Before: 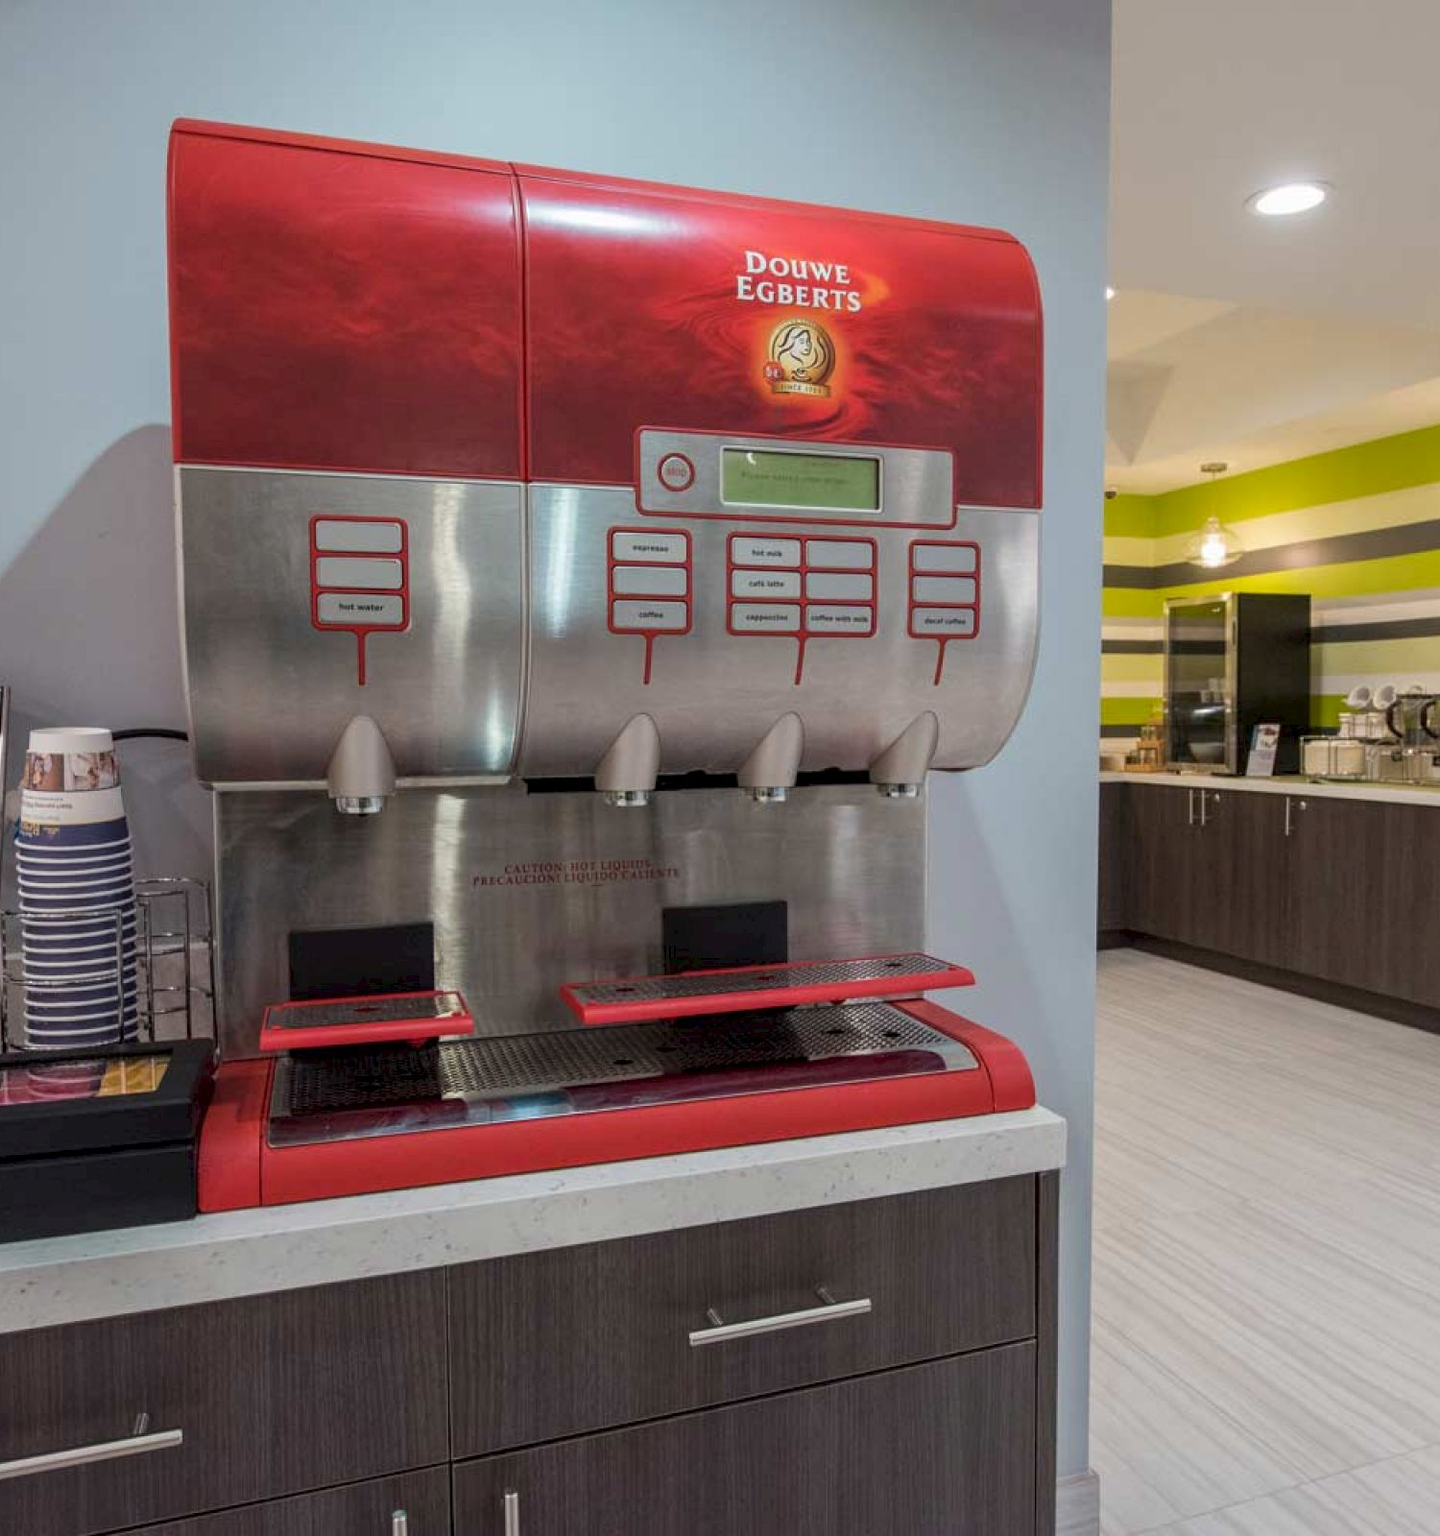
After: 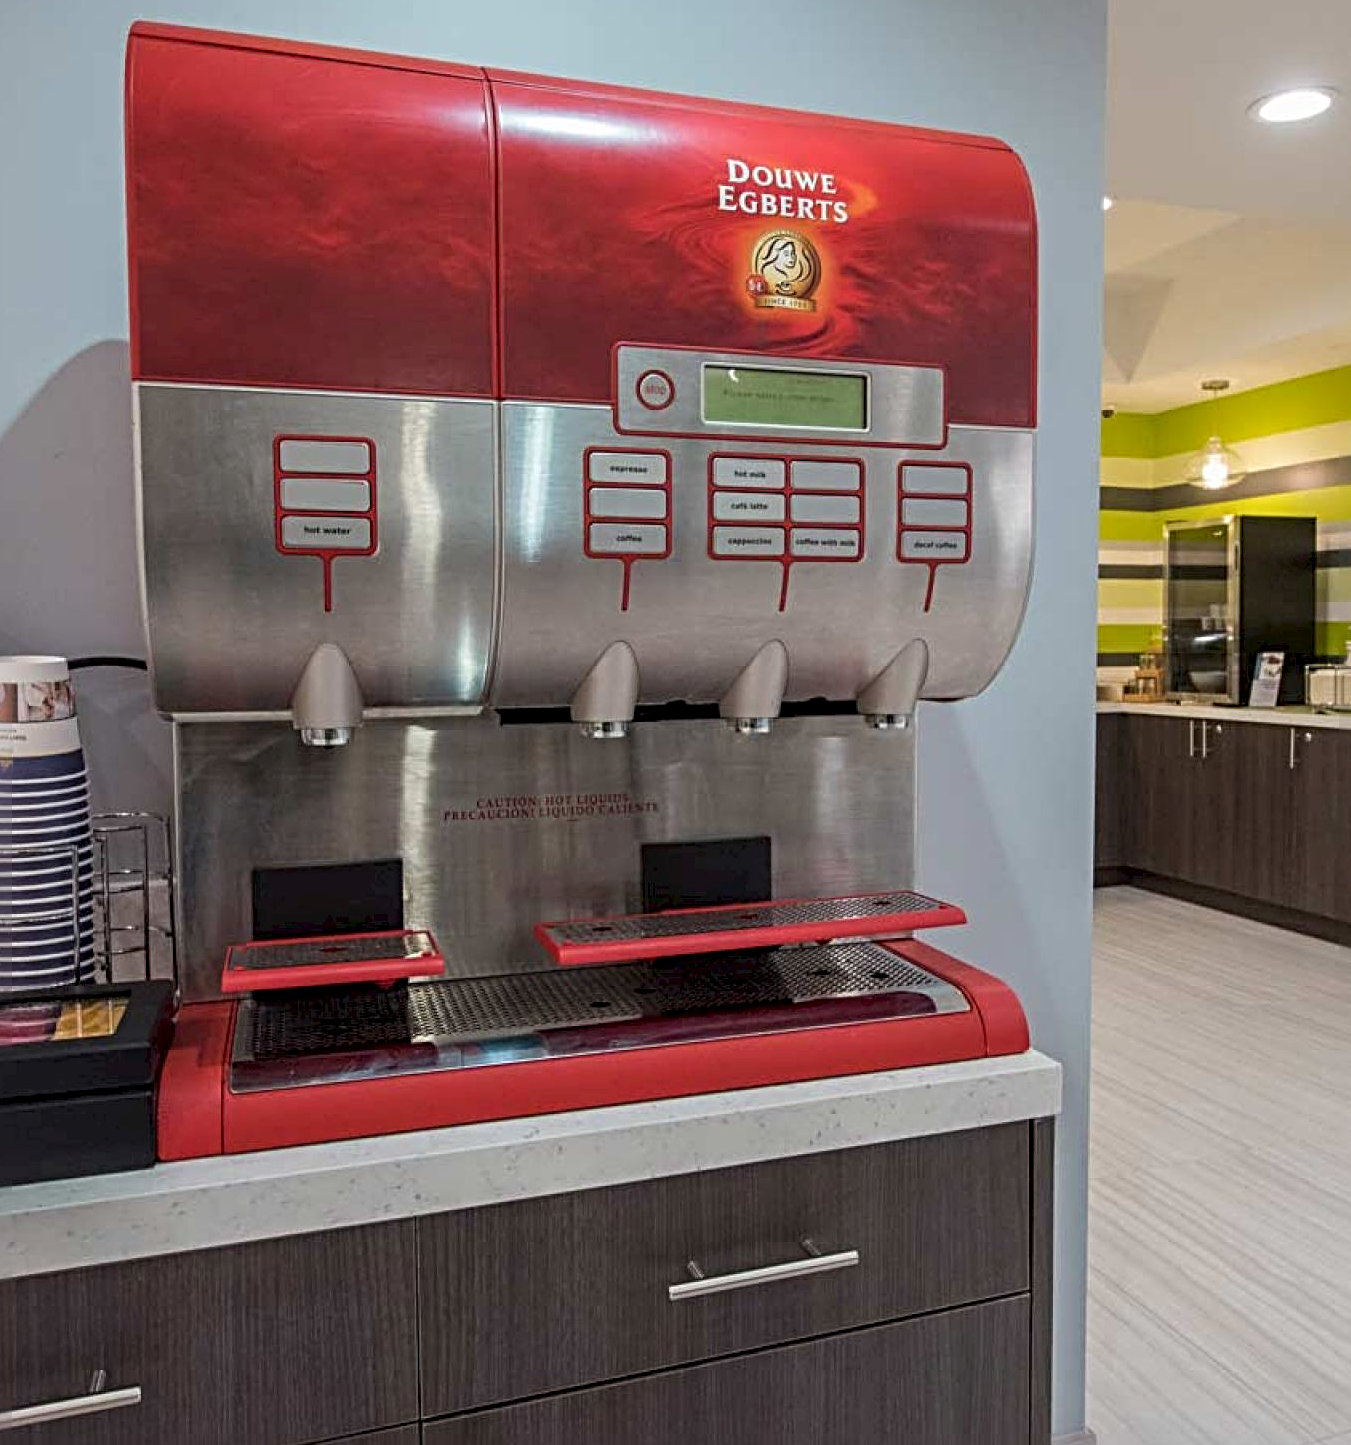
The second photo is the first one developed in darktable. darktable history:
crop: left 3.325%, top 6.38%, right 6.562%, bottom 3.276%
sharpen: radius 4.917
